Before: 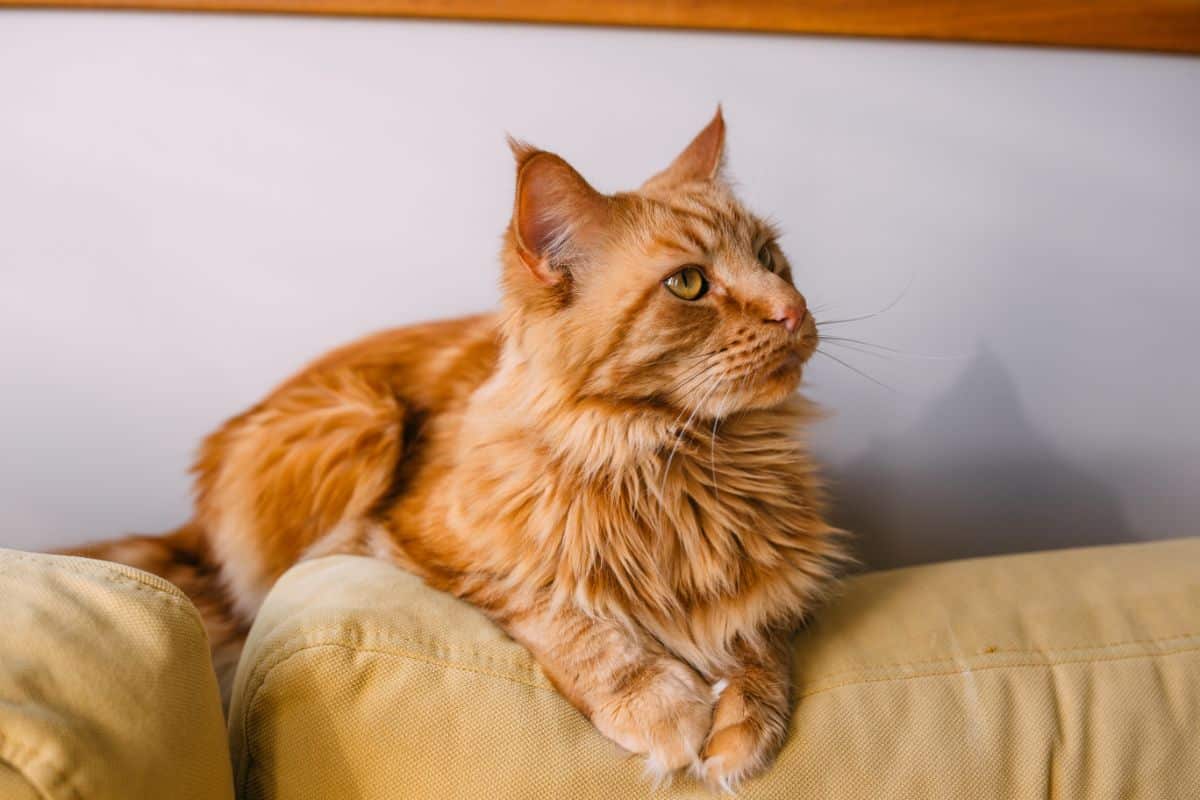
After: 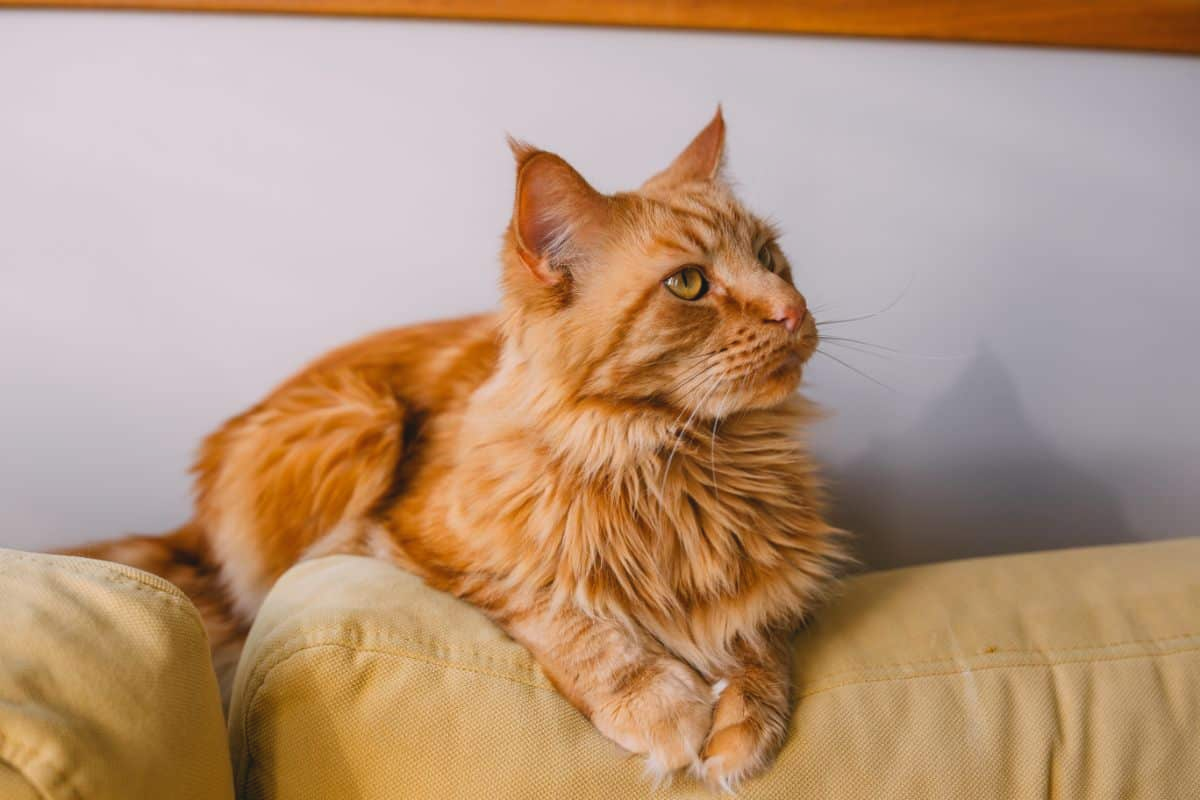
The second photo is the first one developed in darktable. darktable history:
contrast brightness saturation: contrast -0.107
